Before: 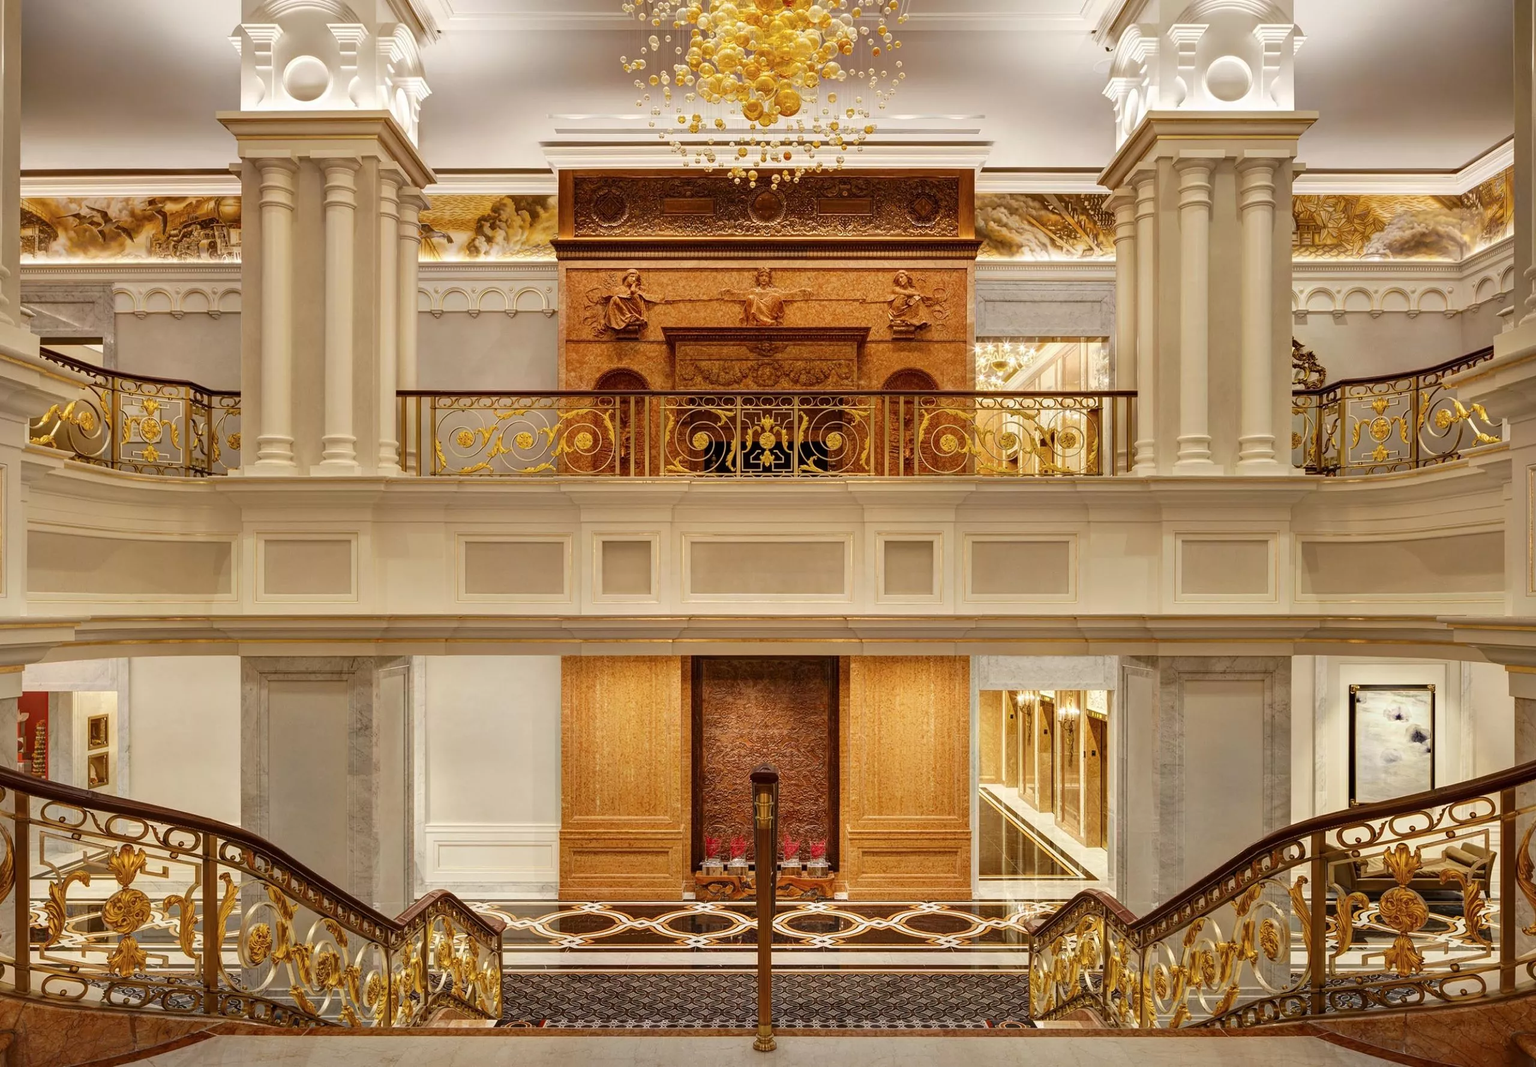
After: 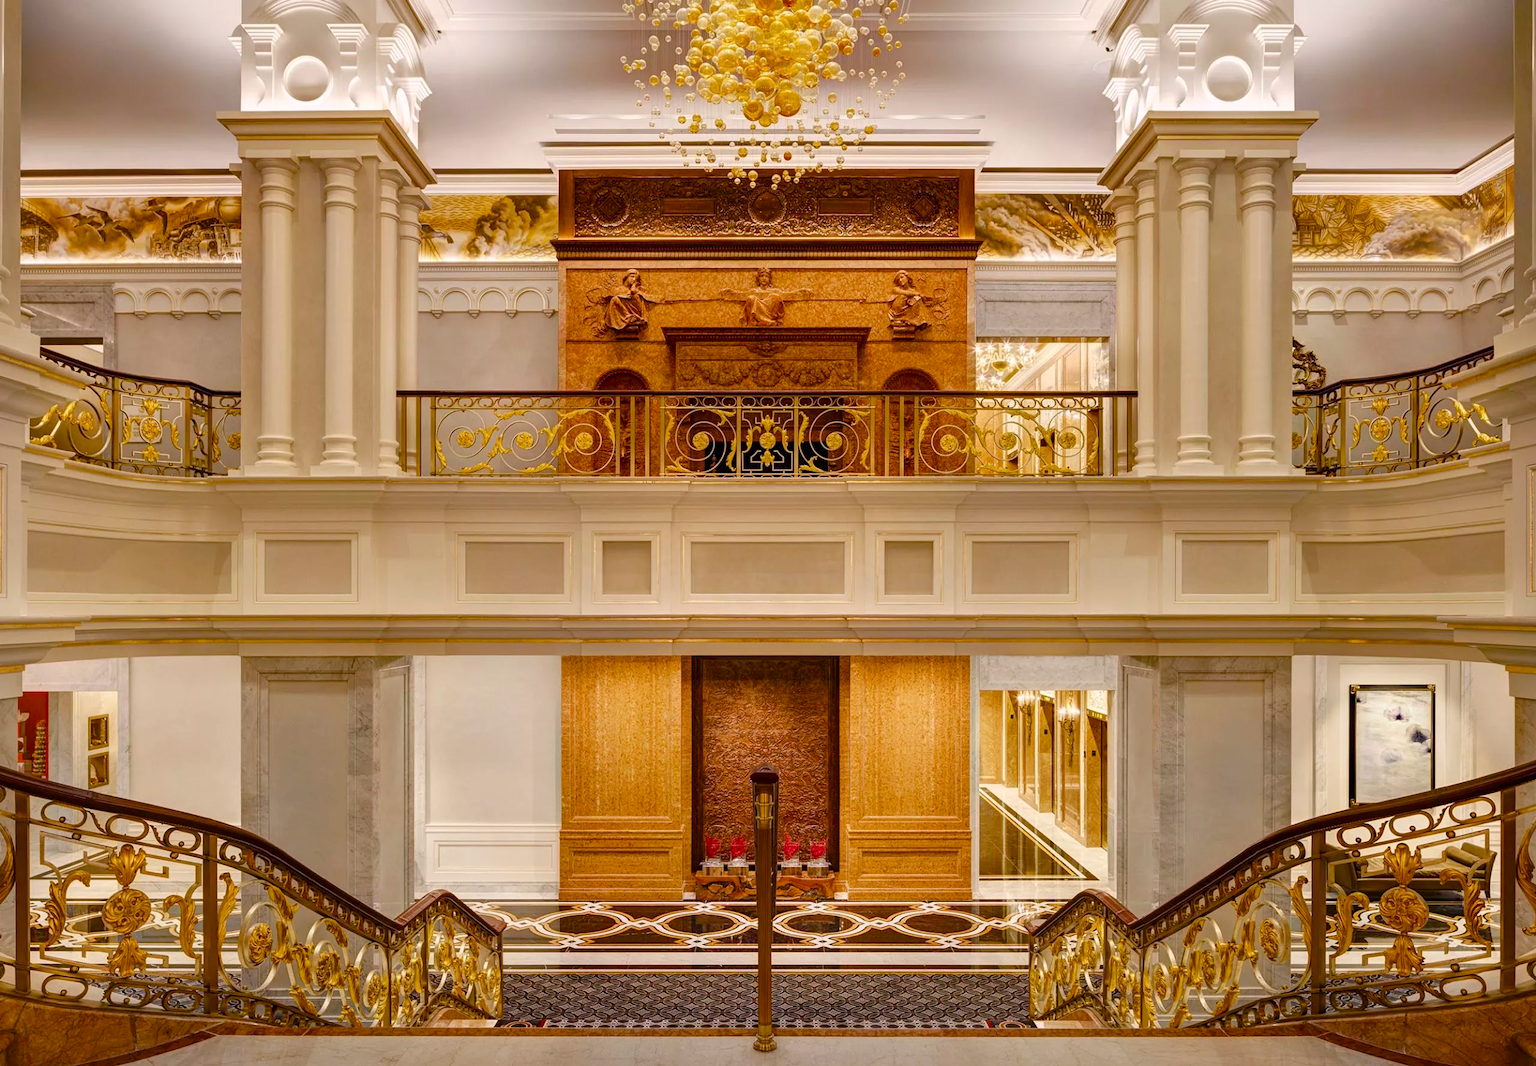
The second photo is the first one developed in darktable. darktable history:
color balance rgb: power › chroma 0.987%, power › hue 255.78°, highlights gain › chroma 0.892%, highlights gain › hue 25.48°, perceptual saturation grading › global saturation 20%, perceptual saturation grading › highlights -25.341%, perceptual saturation grading › shadows 50.201%, global vibrance 20%
